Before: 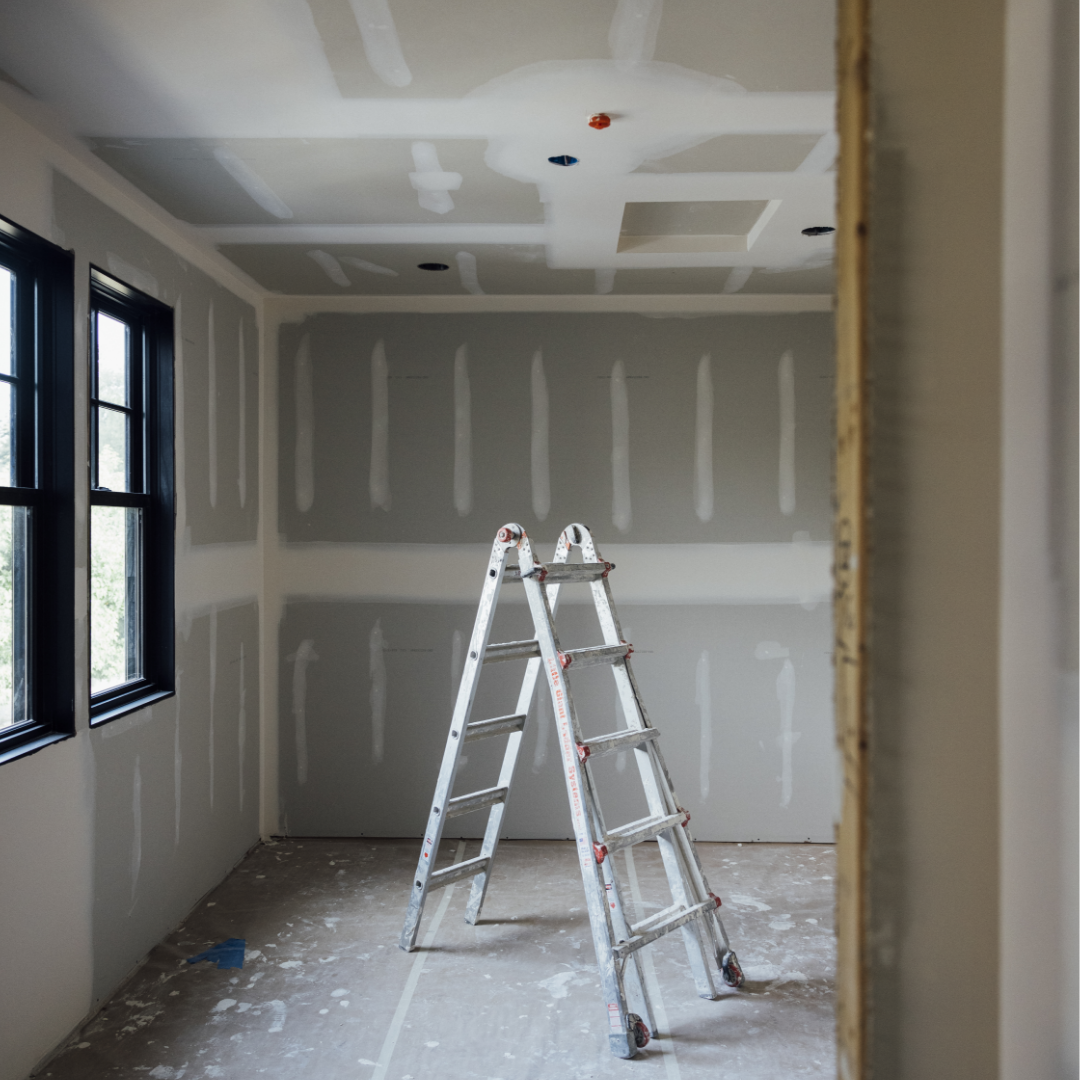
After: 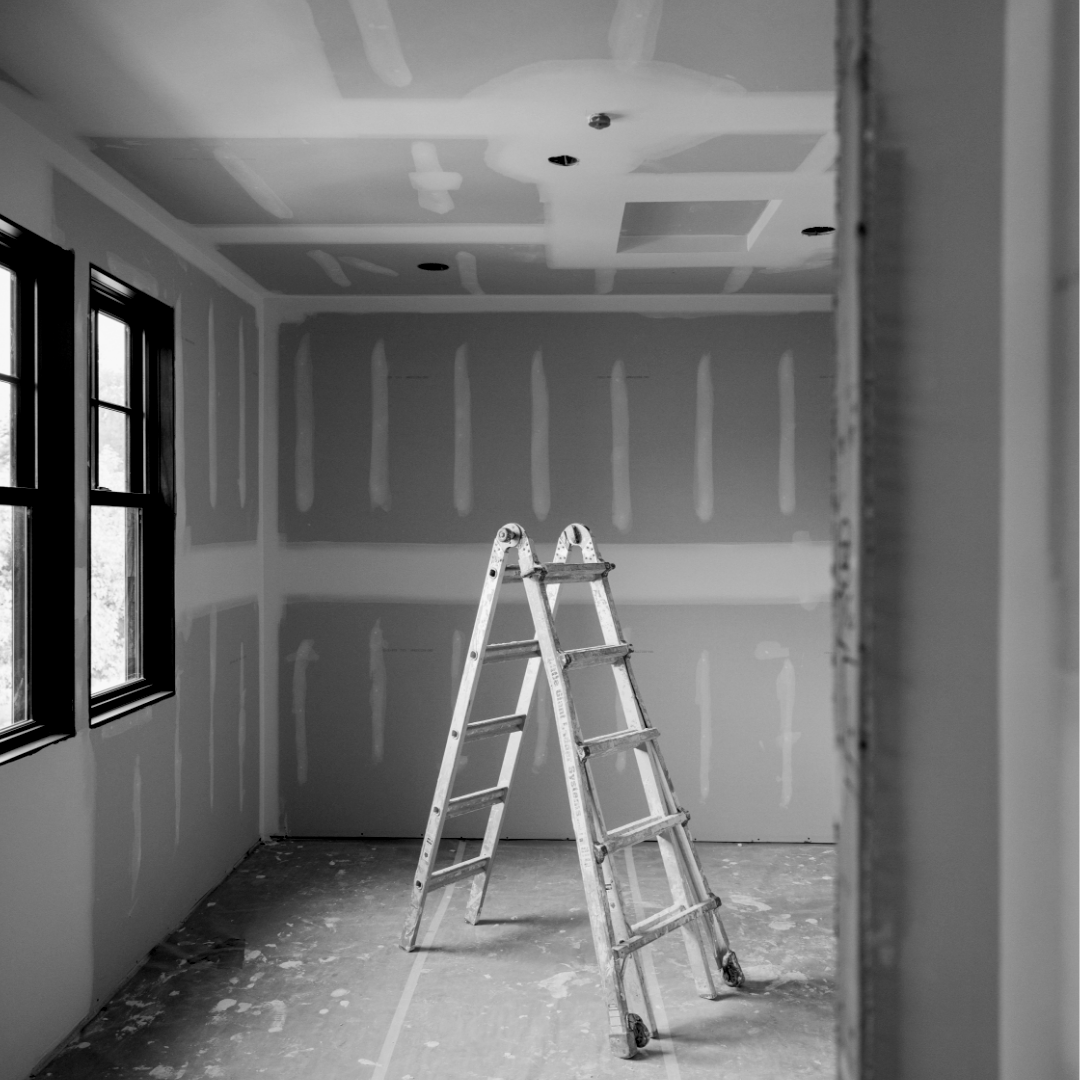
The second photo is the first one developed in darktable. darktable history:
exposure: black level correction 0.012, compensate highlight preservation false
monochrome: a 1.94, b -0.638
